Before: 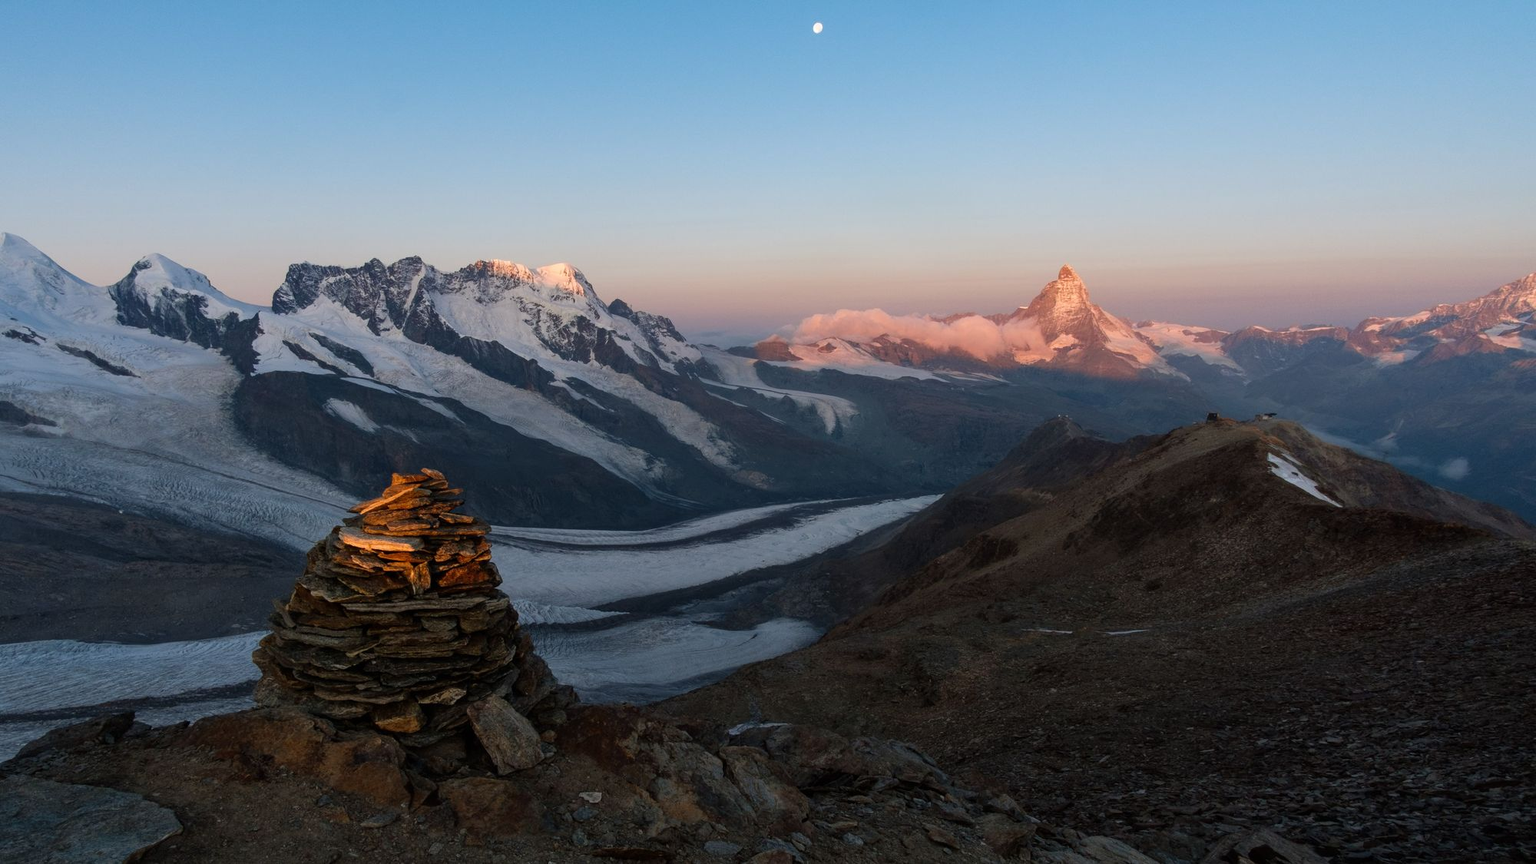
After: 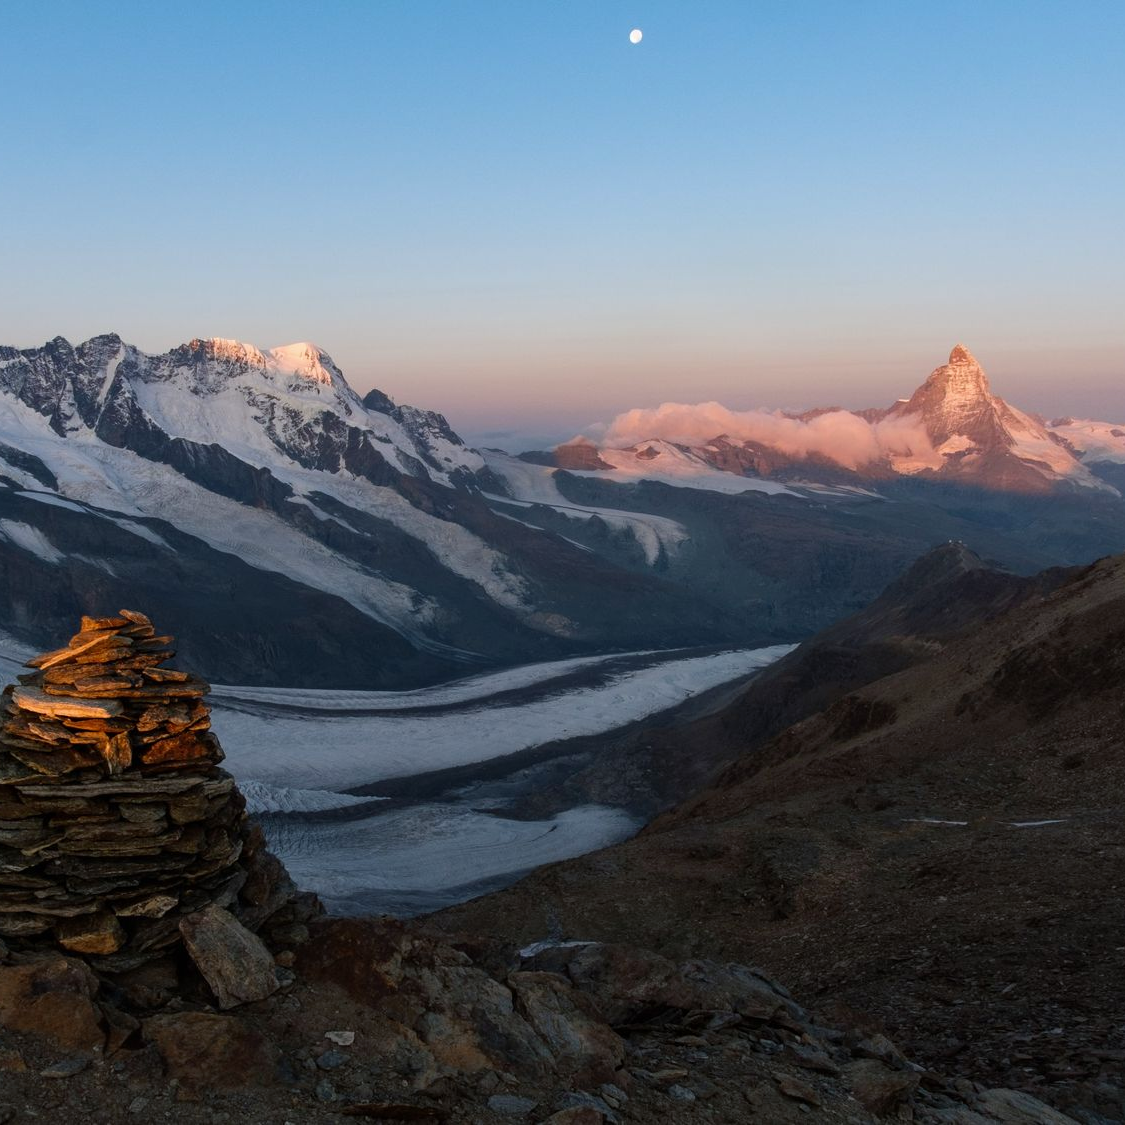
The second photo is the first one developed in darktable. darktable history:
crop: left 21.496%, right 22.254%
white balance: red 0.988, blue 1.017
